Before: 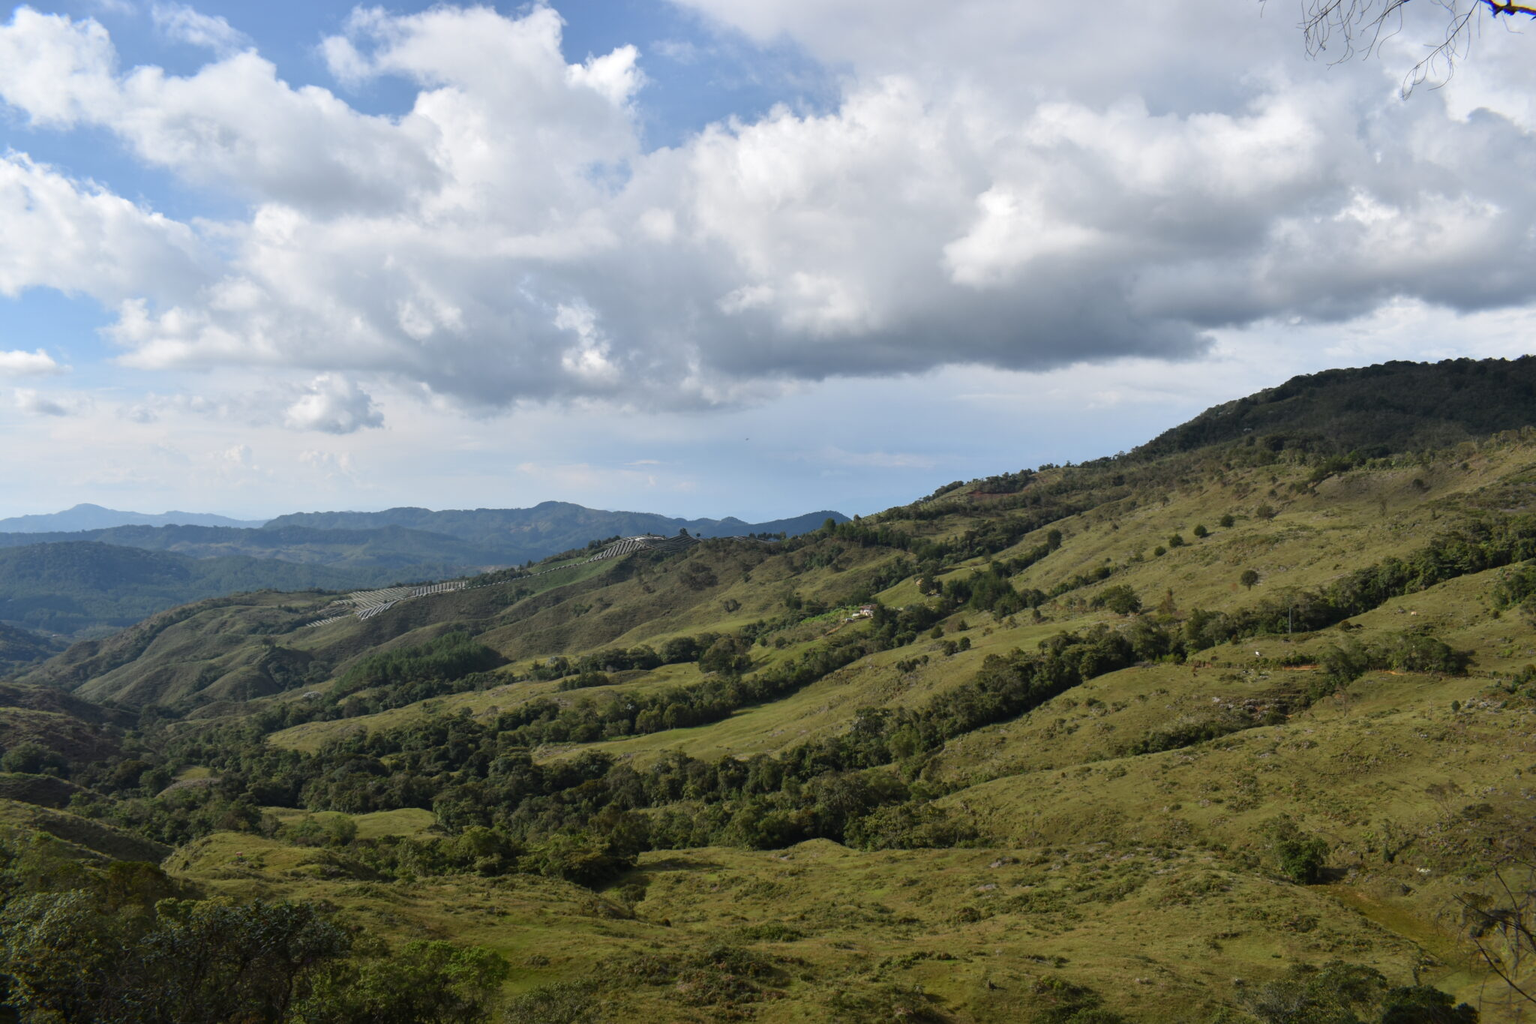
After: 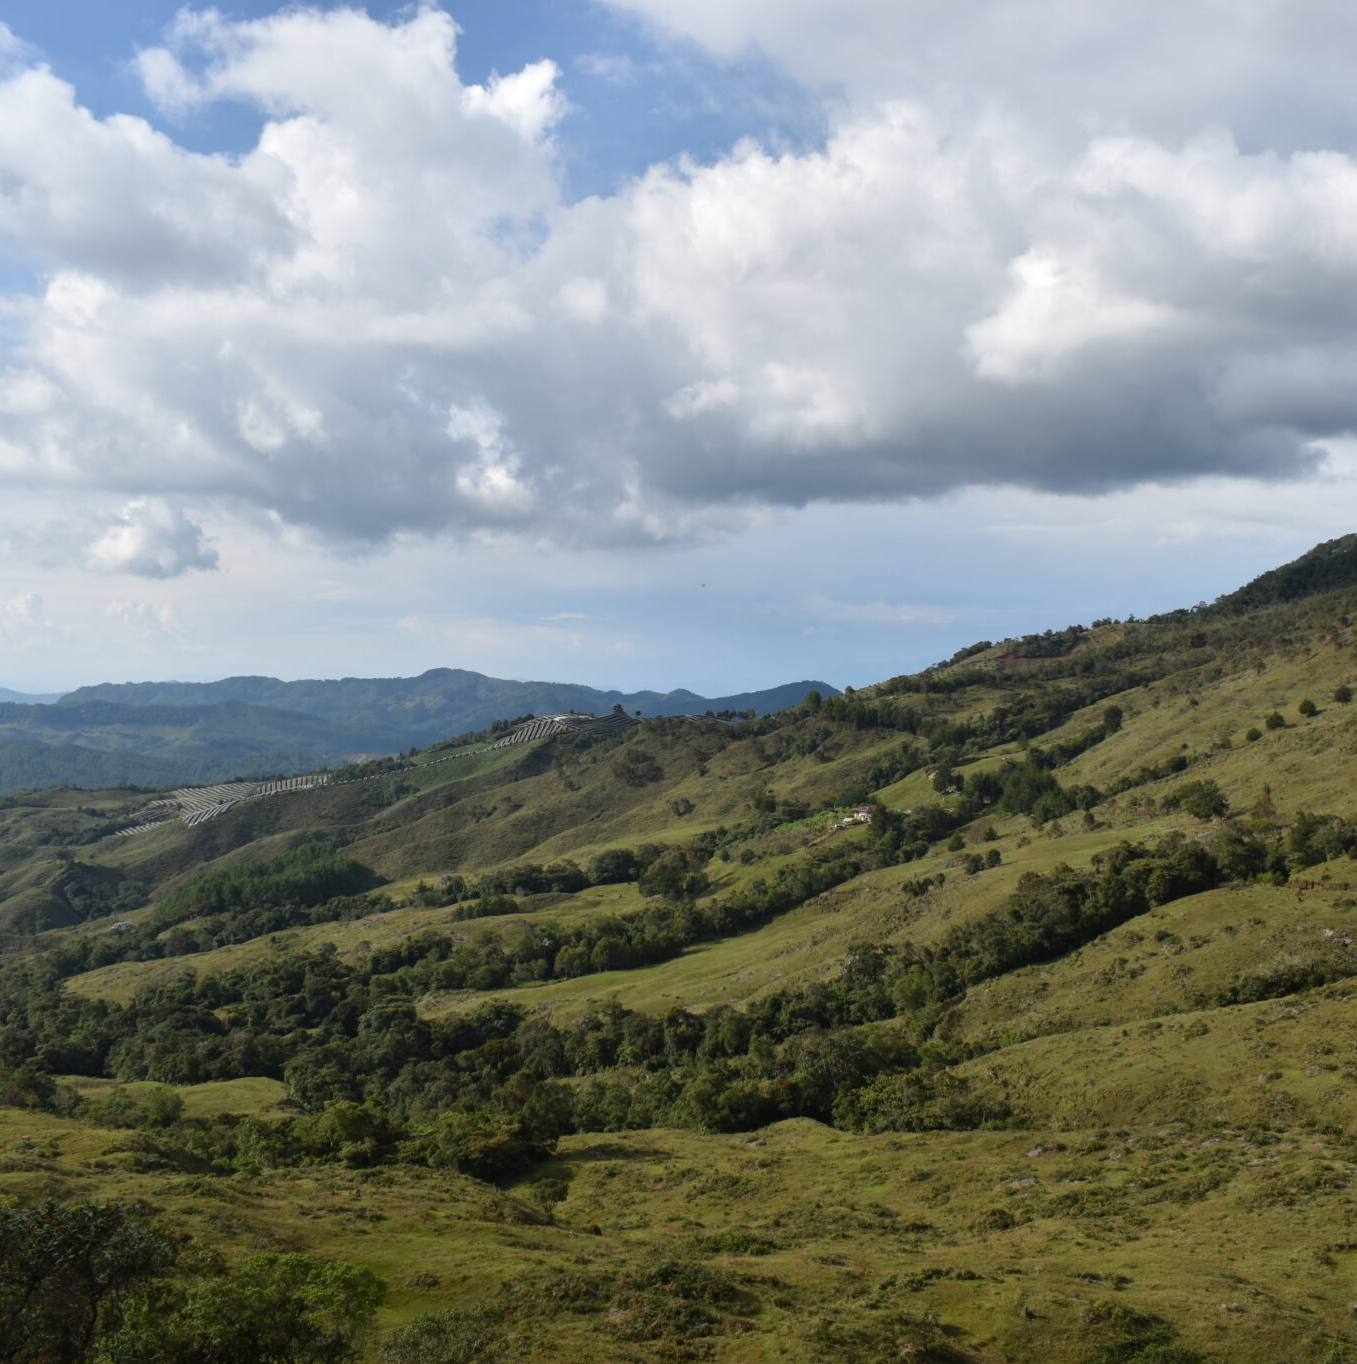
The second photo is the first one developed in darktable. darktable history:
crop and rotate: left 14.312%, right 19.407%
